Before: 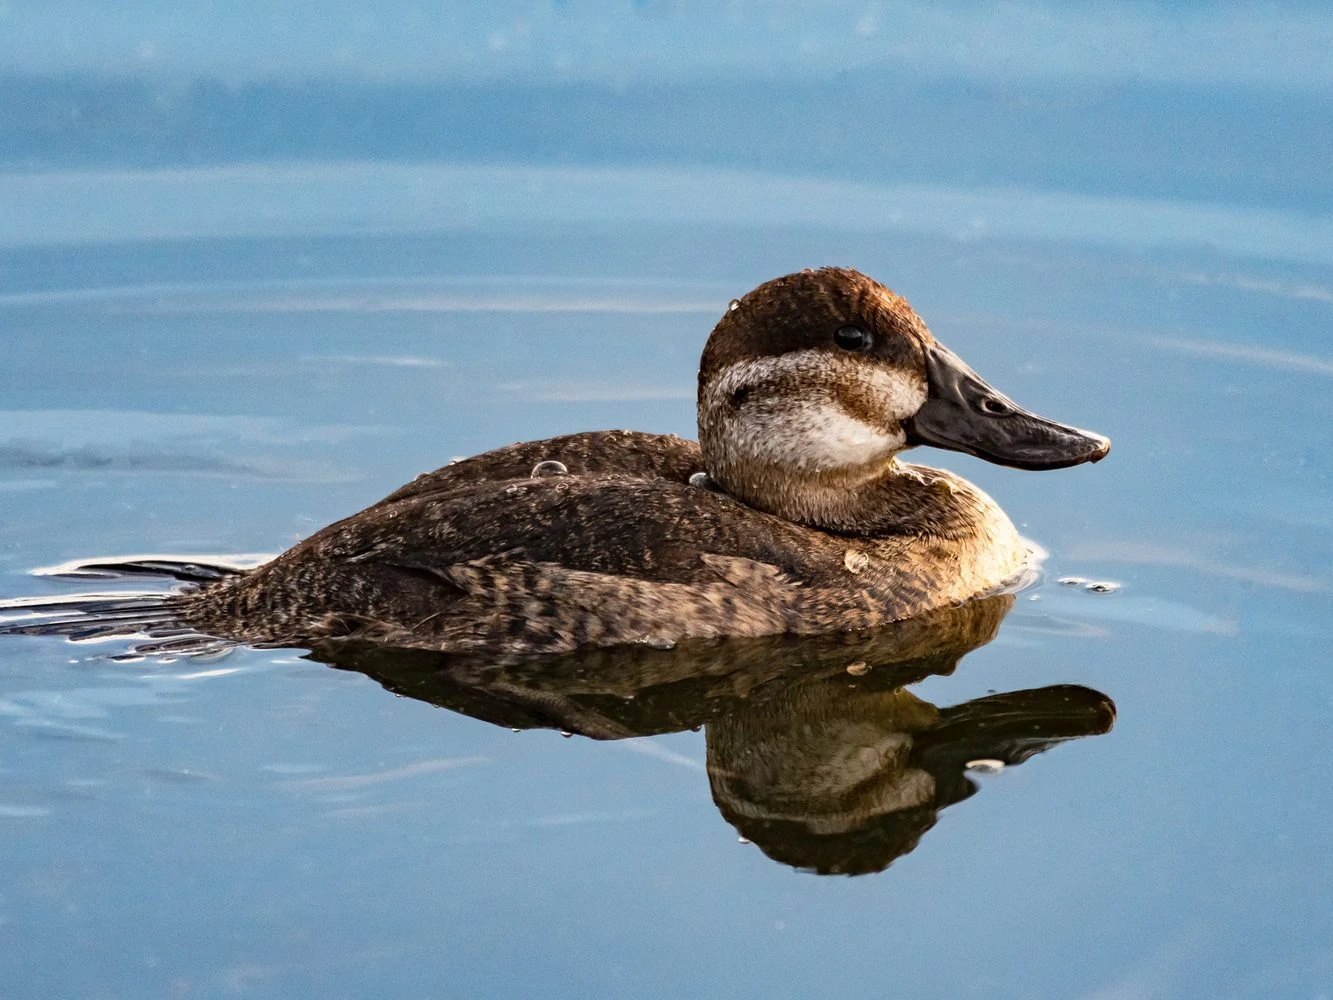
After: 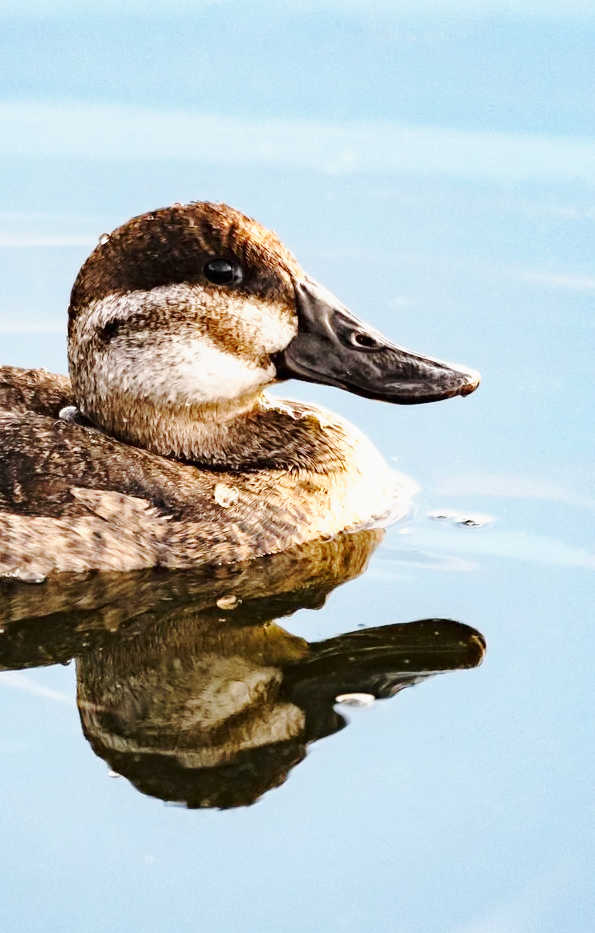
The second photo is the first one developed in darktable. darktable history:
tone equalizer: -8 EV -0.412 EV, -7 EV -0.401 EV, -6 EV -0.364 EV, -5 EV -0.214 EV, -3 EV 0.228 EV, -2 EV 0.359 EV, -1 EV 0.381 EV, +0 EV 0.412 EV
base curve: curves: ch0 [(0, 0) (0.025, 0.046) (0.112, 0.277) (0.467, 0.74) (0.814, 0.929) (1, 0.942)], preserve colors none
crop: left 47.292%, top 6.633%, right 7.999%
